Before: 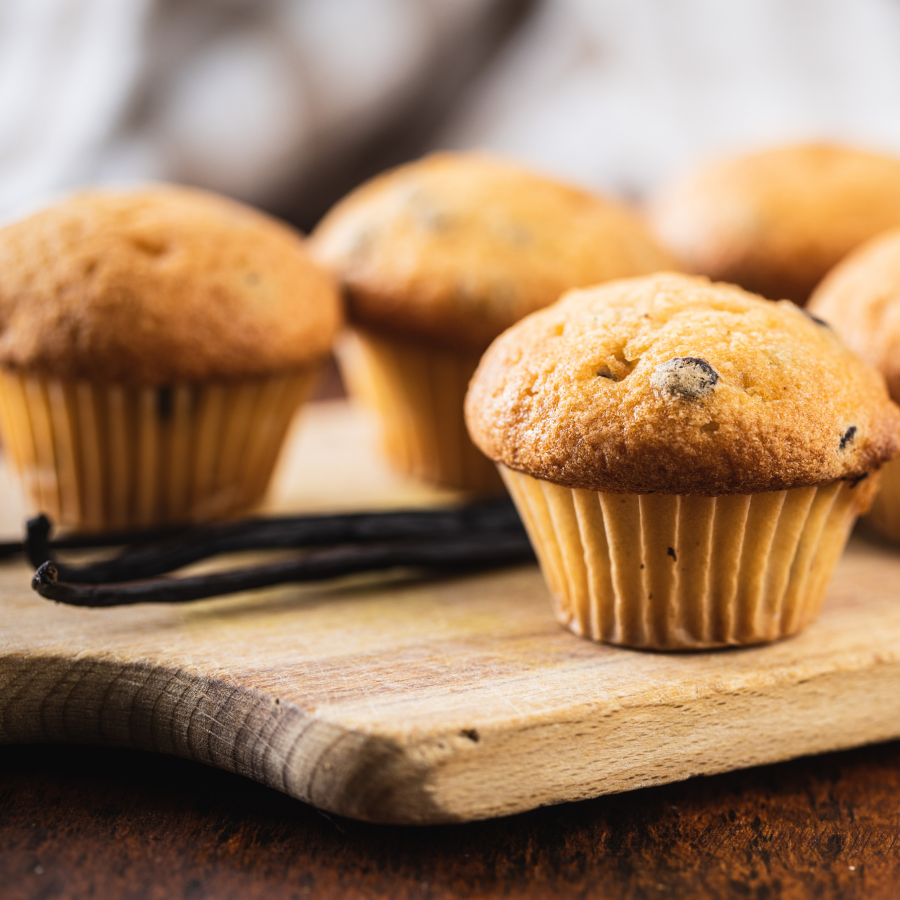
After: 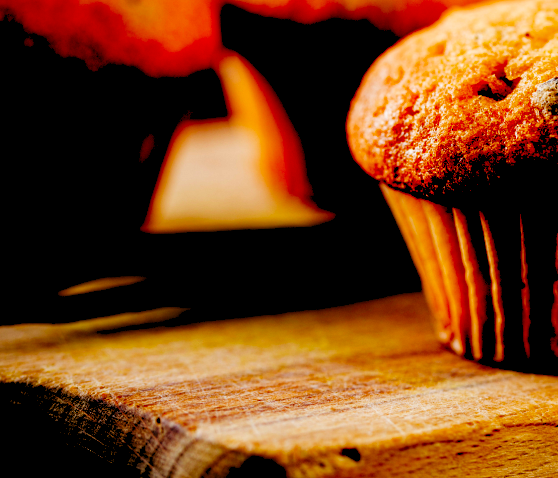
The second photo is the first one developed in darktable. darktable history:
crop: left 13.312%, top 31.28%, right 24.627%, bottom 15.582%
levels: levels [0.093, 0.434, 0.988]
contrast brightness saturation: brightness -1, saturation 1
